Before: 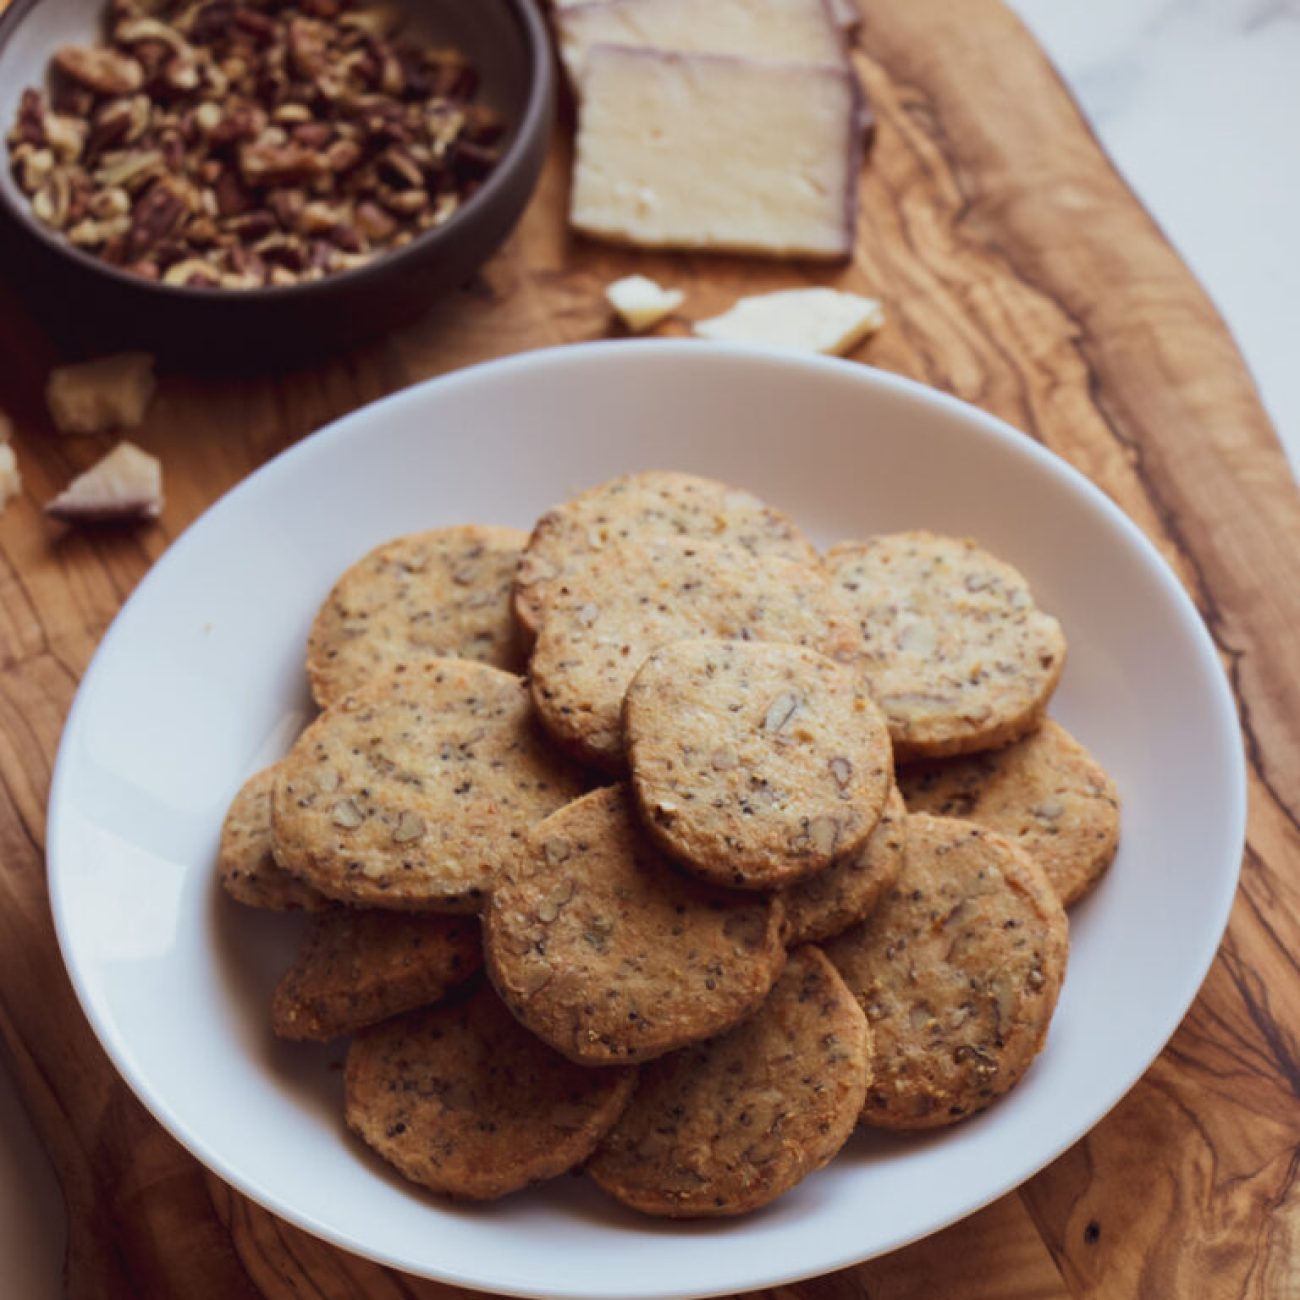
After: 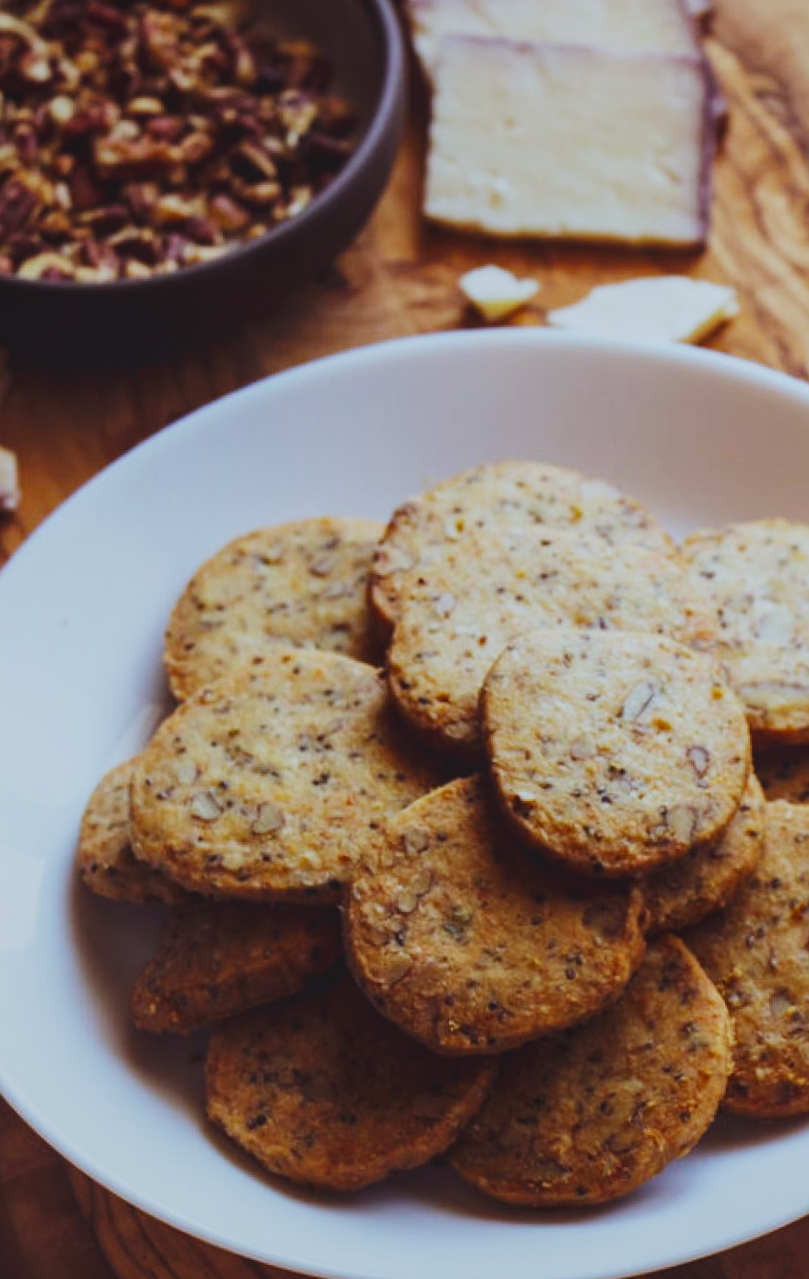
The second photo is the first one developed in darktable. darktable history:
crop: left 10.644%, right 26.528%
exposure: black level correction -0.023, exposure -0.039 EV, compensate highlight preservation false
rotate and perspective: rotation -0.45°, automatic cropping original format, crop left 0.008, crop right 0.992, crop top 0.012, crop bottom 0.988
sigmoid: contrast 1.7, skew -0.2, preserve hue 0%, red attenuation 0.1, red rotation 0.035, green attenuation 0.1, green rotation -0.017, blue attenuation 0.15, blue rotation -0.052, base primaries Rec2020
white balance: red 0.924, blue 1.095
local contrast: detail 110%
color balance rgb: linear chroma grading › global chroma 15%, perceptual saturation grading › global saturation 30%
